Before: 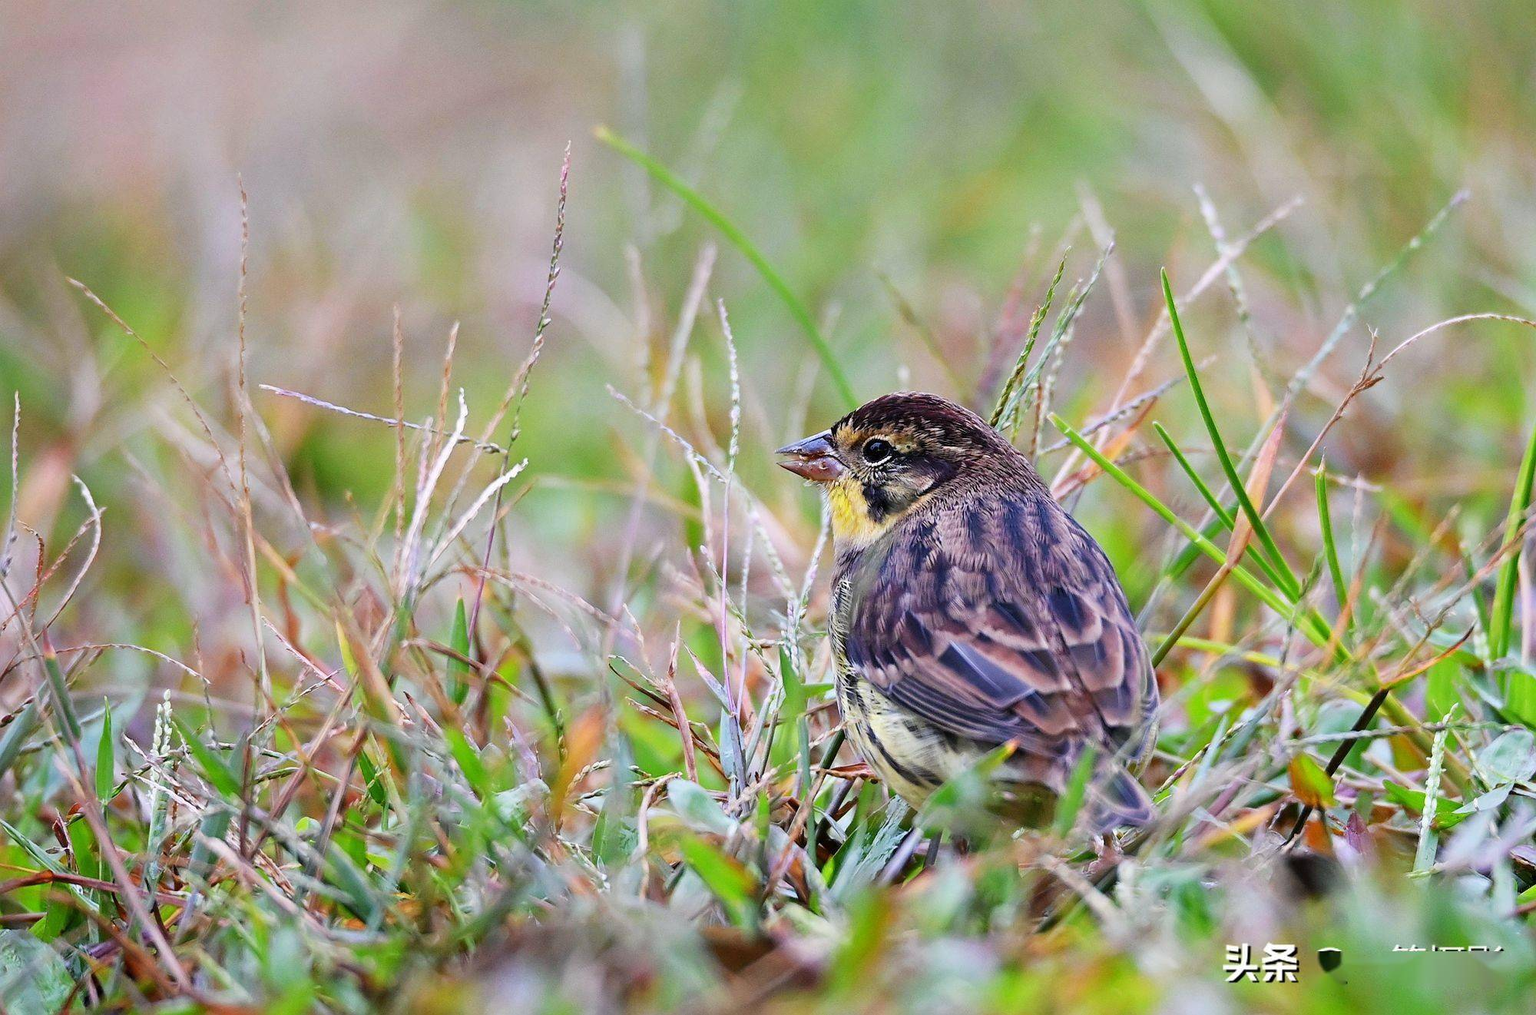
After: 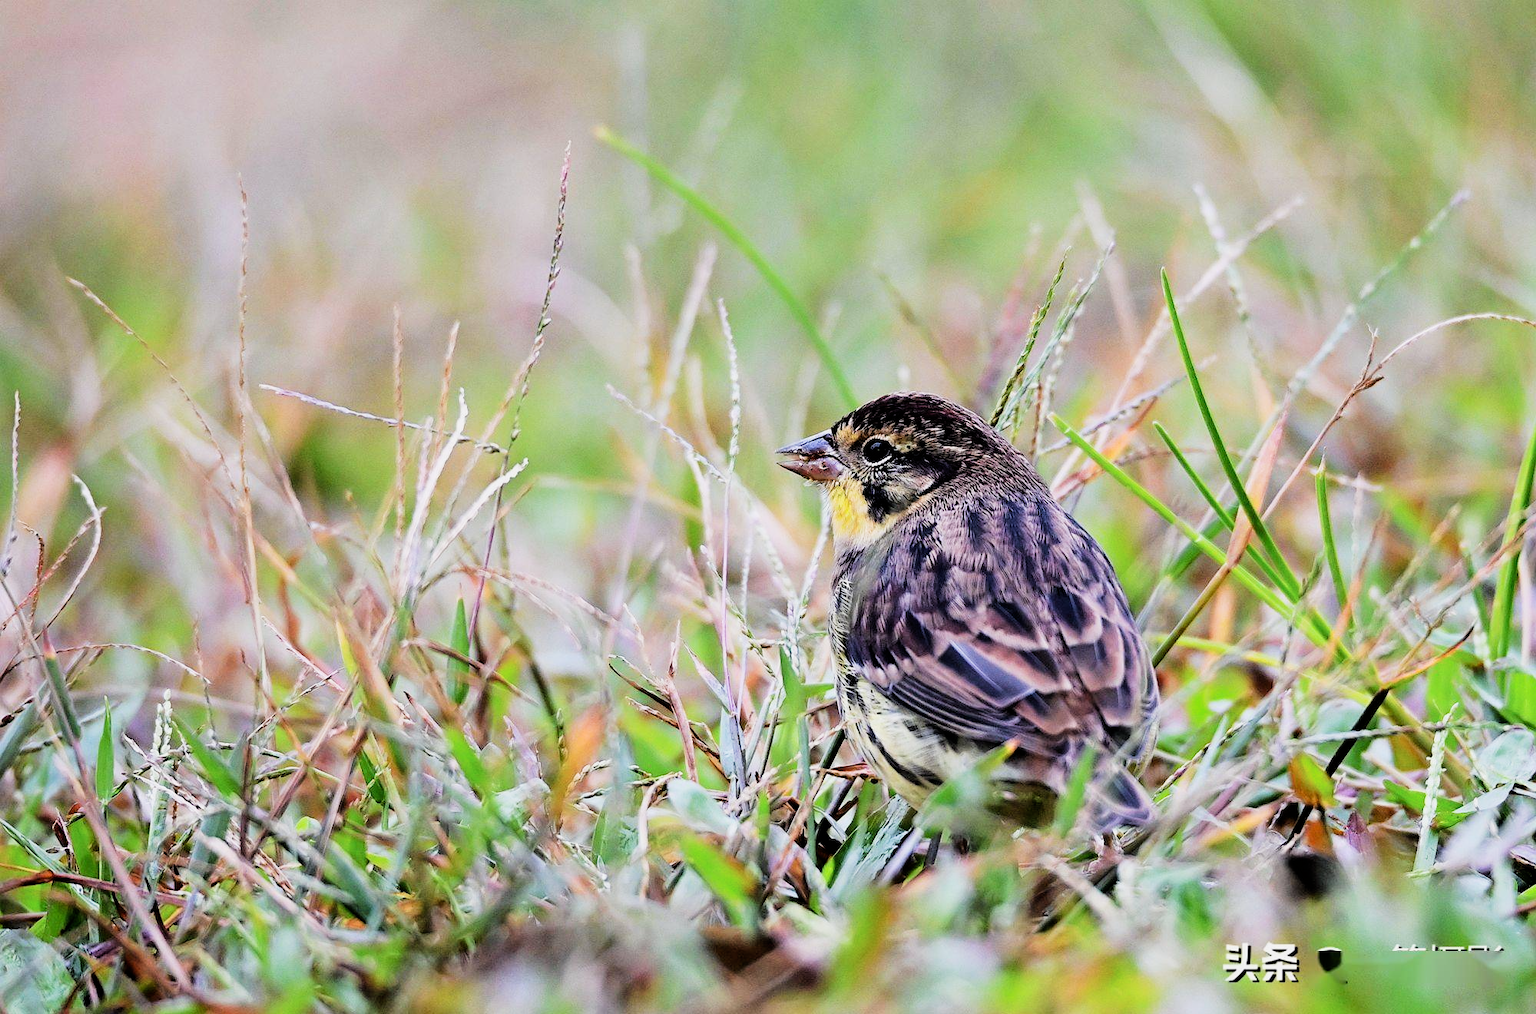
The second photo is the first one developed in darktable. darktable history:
filmic rgb: black relative exposure -5 EV, white relative exposure 3.5 EV, hardness 3.19, contrast 1.4, highlights saturation mix -50%
exposure: exposure 0.2 EV, compensate highlight preservation false
